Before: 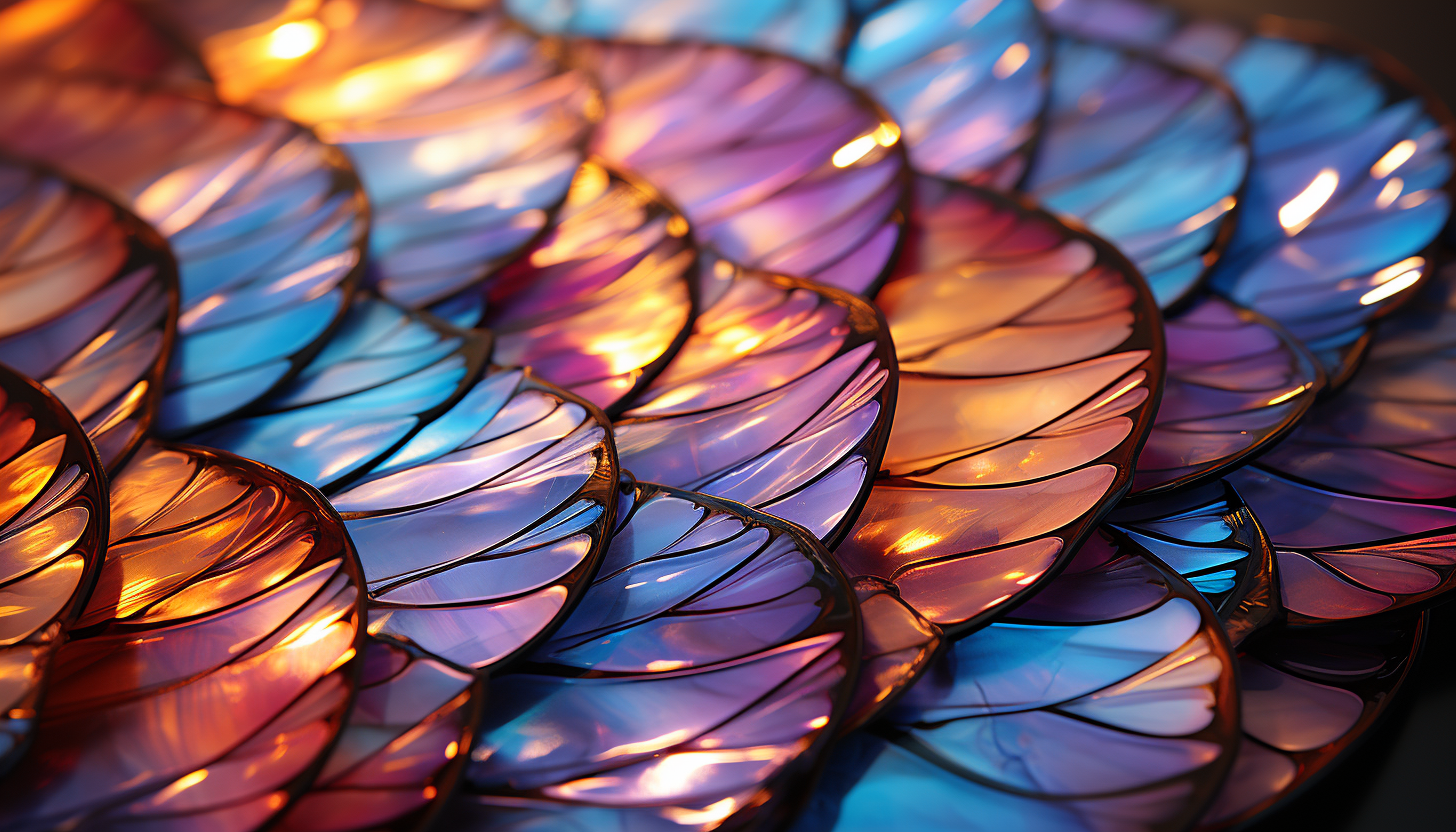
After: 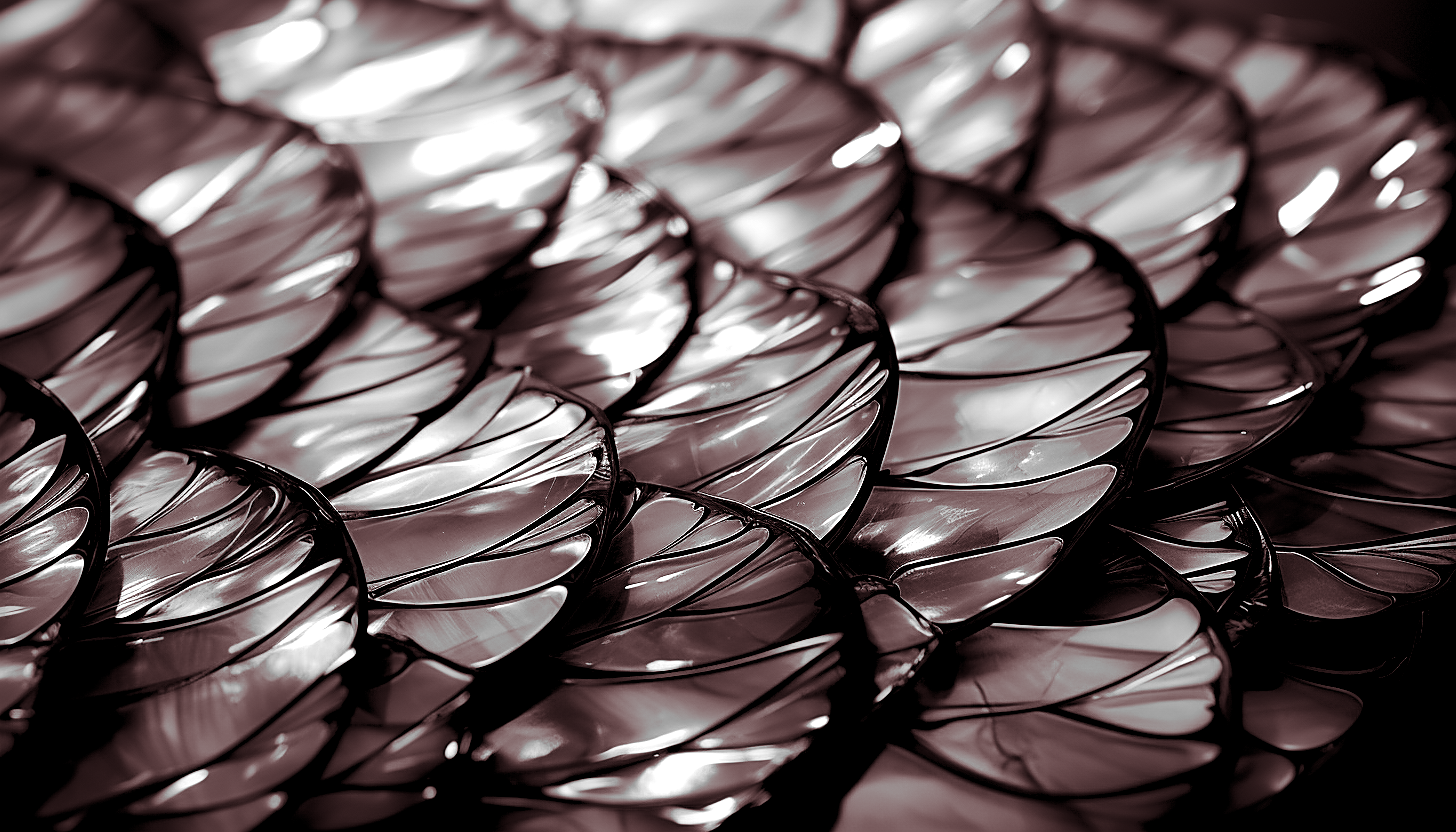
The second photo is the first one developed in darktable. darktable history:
split-toning: shadows › saturation 0.41, highlights › saturation 0, compress 33.55%
monochrome: a 1.94, b -0.638
color balance rgb: shadows lift › luminance -21.66%, shadows lift › chroma 6.57%, shadows lift › hue 270°, power › chroma 0.68%, power › hue 60°, highlights gain › luminance 6.08%, highlights gain › chroma 1.33%, highlights gain › hue 90°, global offset › luminance -0.87%, perceptual saturation grading › global saturation 26.86%, perceptual saturation grading › highlights -28.39%, perceptual saturation grading › mid-tones 15.22%, perceptual saturation grading › shadows 33.98%, perceptual brilliance grading › highlights 10%, perceptual brilliance grading › mid-tones 5%
local contrast: mode bilateral grid, contrast 25, coarseness 60, detail 151%, midtone range 0.2
sharpen: on, module defaults
tone curve: curves: ch0 [(0, 0) (0.003, 0.005) (0.011, 0.021) (0.025, 0.042) (0.044, 0.065) (0.069, 0.074) (0.1, 0.092) (0.136, 0.123) (0.177, 0.159) (0.224, 0.2) (0.277, 0.252) (0.335, 0.32) (0.399, 0.392) (0.468, 0.468) (0.543, 0.549) (0.623, 0.638) (0.709, 0.721) (0.801, 0.812) (0.898, 0.896) (1, 1)], preserve colors none
graduated density: rotation -180°, offset 24.95
